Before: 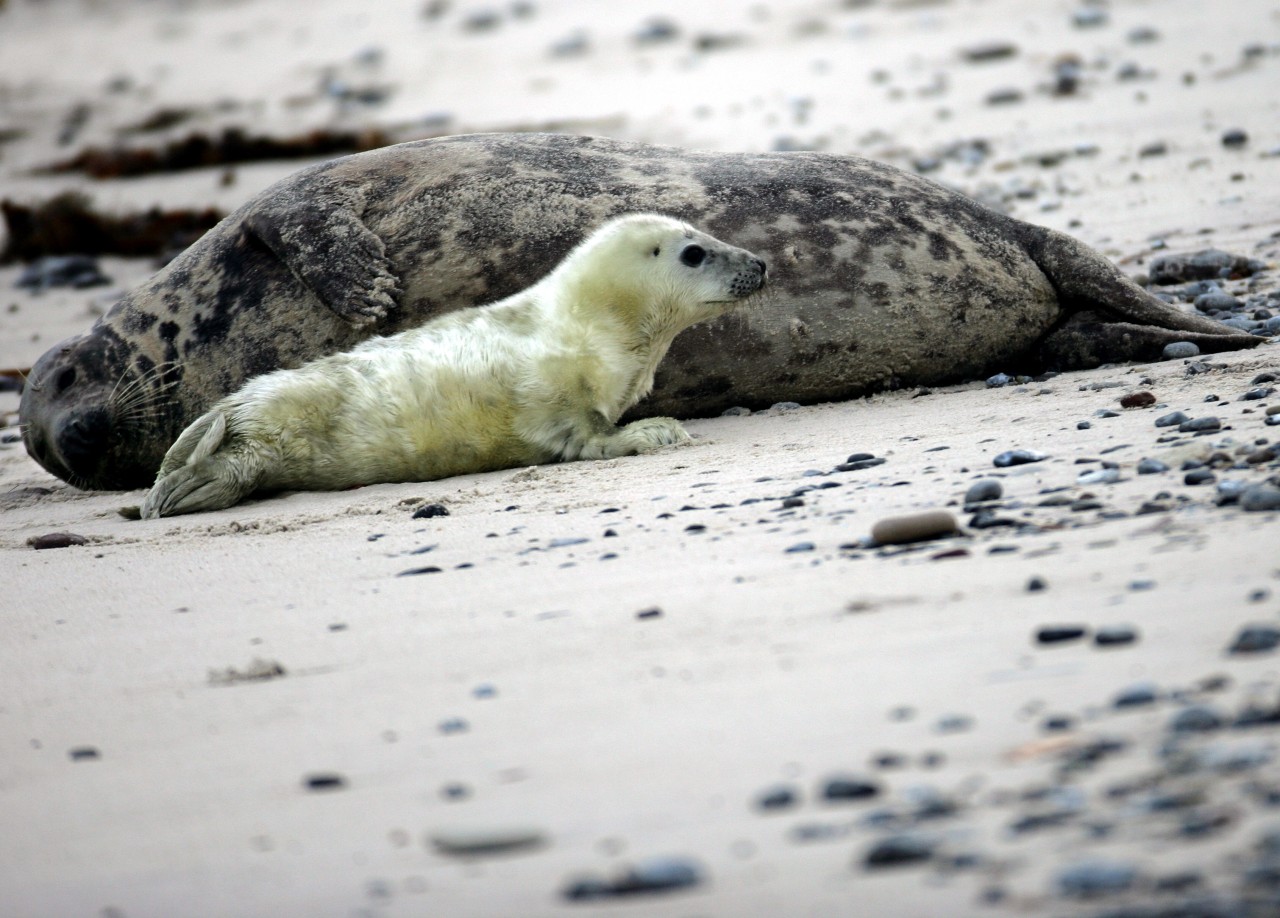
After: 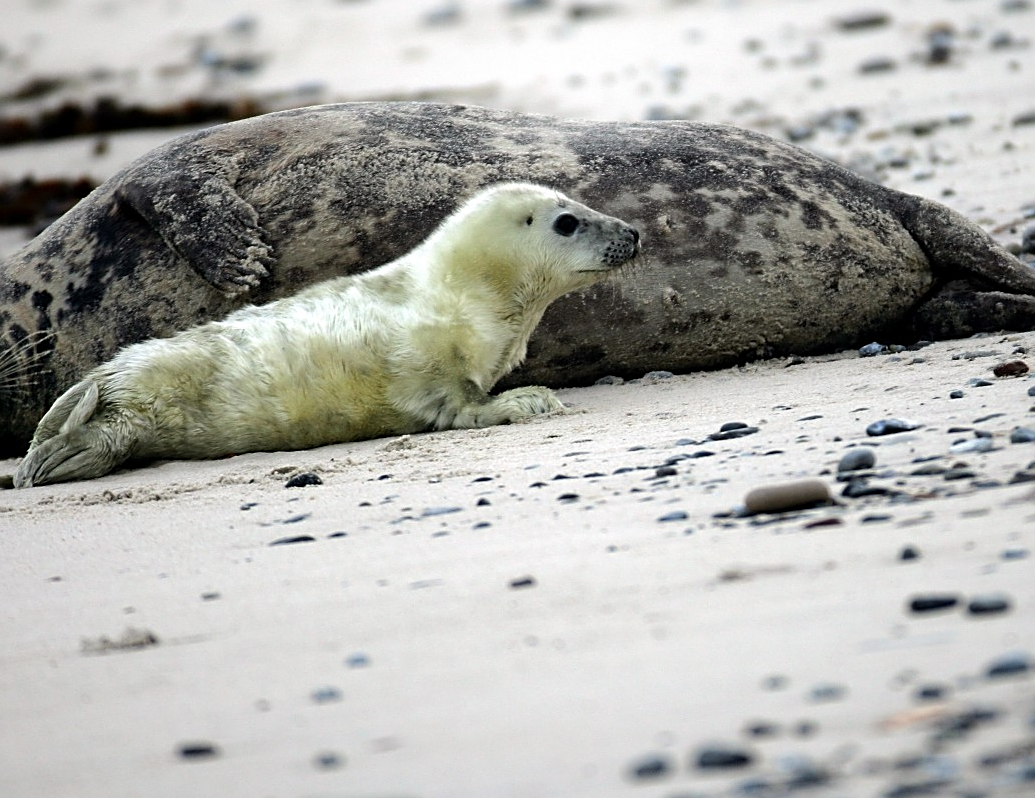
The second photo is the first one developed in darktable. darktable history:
sharpen: on, module defaults
crop: left 9.929%, top 3.475%, right 9.188%, bottom 9.529%
